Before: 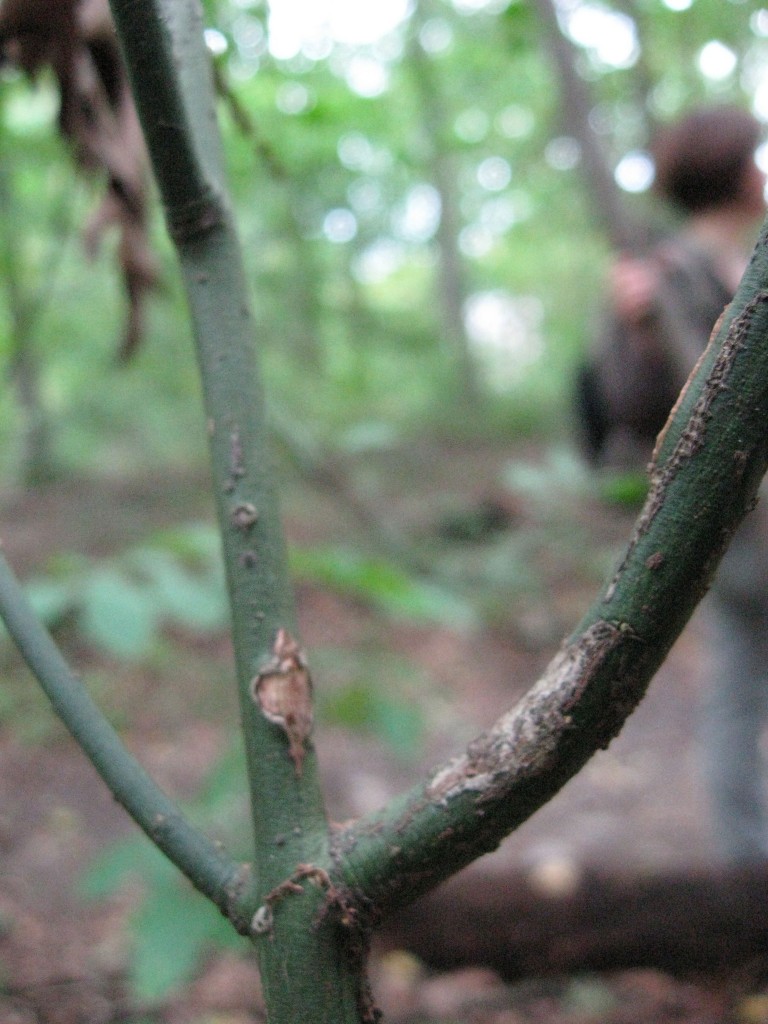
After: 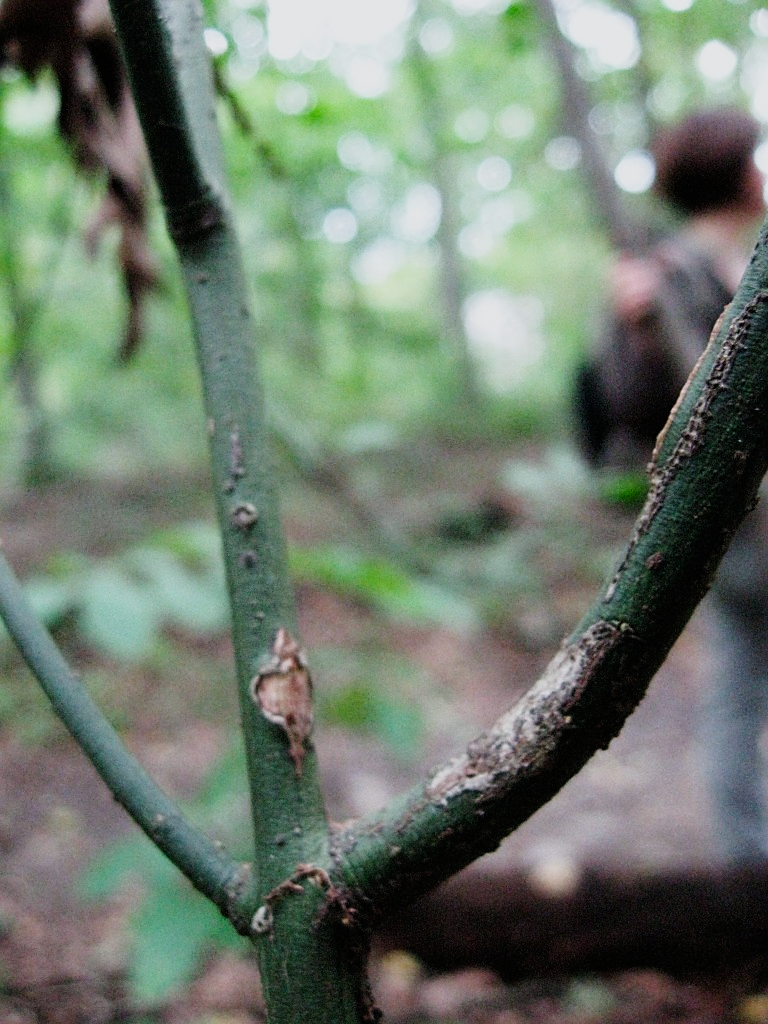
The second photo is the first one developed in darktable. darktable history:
white balance: red 0.982, blue 1.018
sharpen: on, module defaults
sigmoid: contrast 1.81, skew -0.21, preserve hue 0%, red attenuation 0.1, red rotation 0.035, green attenuation 0.1, green rotation -0.017, blue attenuation 0.15, blue rotation -0.052, base primaries Rec2020
